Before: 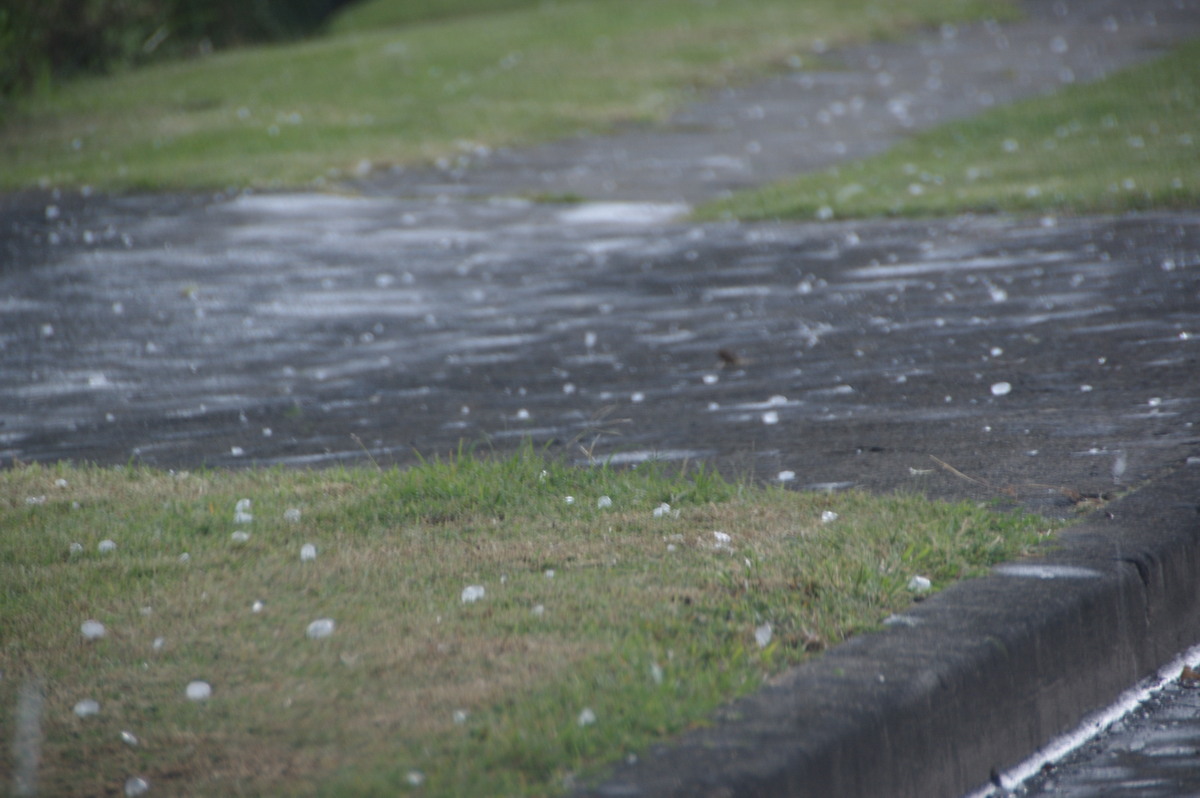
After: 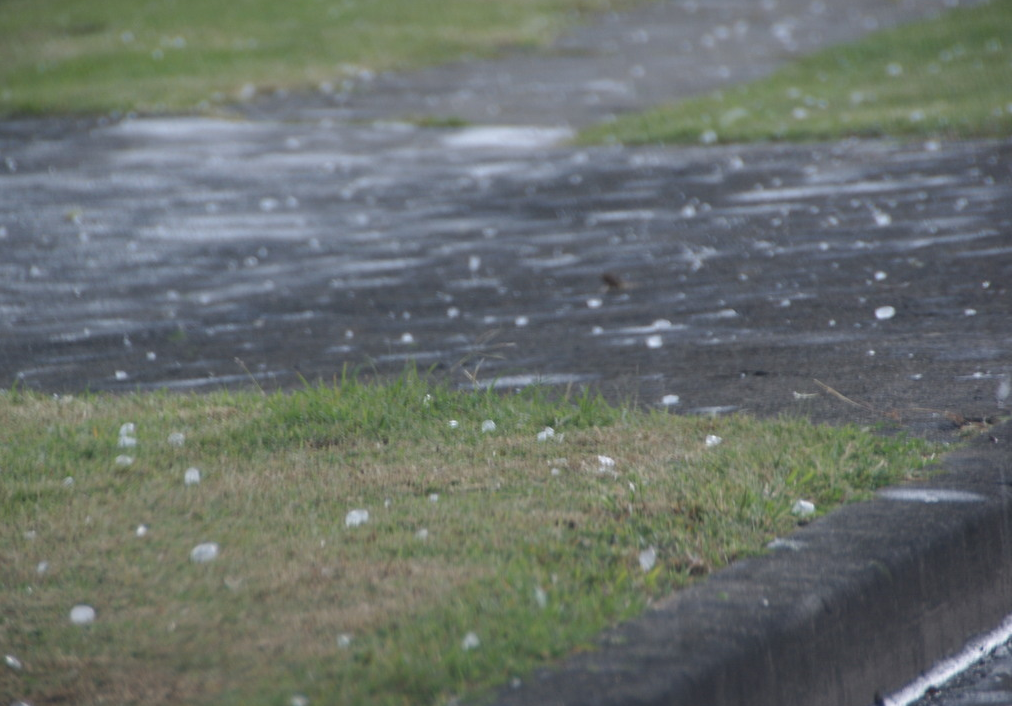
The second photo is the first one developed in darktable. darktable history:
crop and rotate: left 9.678%, top 9.532%, right 5.944%, bottom 1.947%
exposure: exposure 0.014 EV, compensate highlight preservation false
